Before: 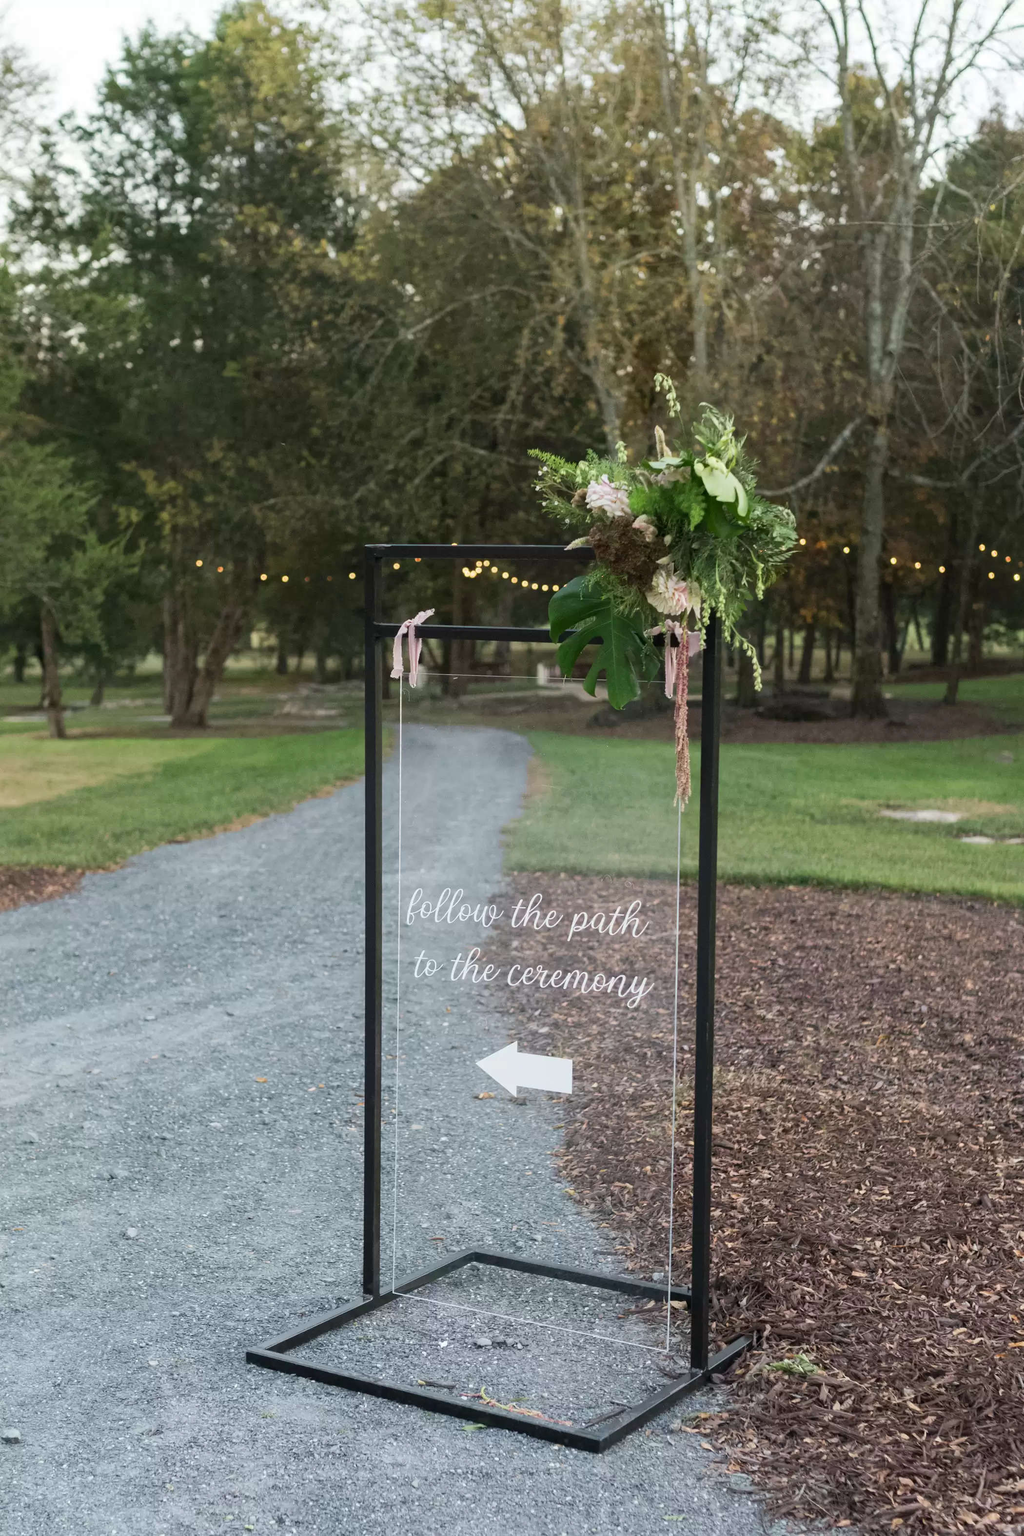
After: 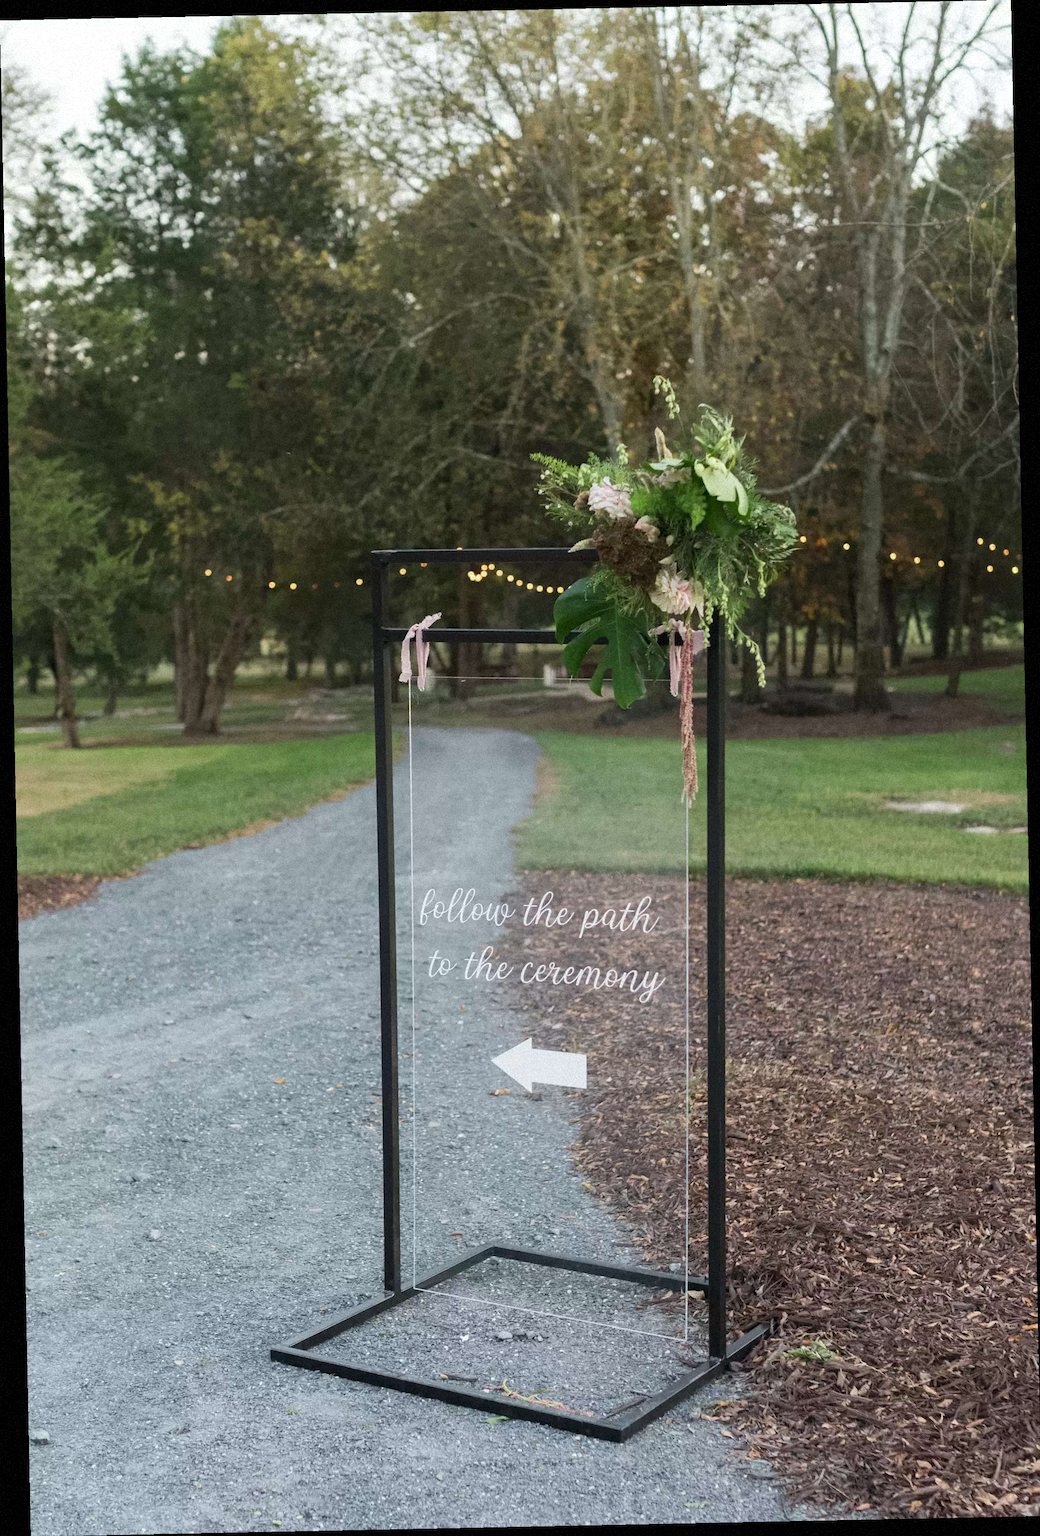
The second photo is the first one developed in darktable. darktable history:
grain: mid-tones bias 0%
rotate and perspective: rotation -1.17°, automatic cropping off
